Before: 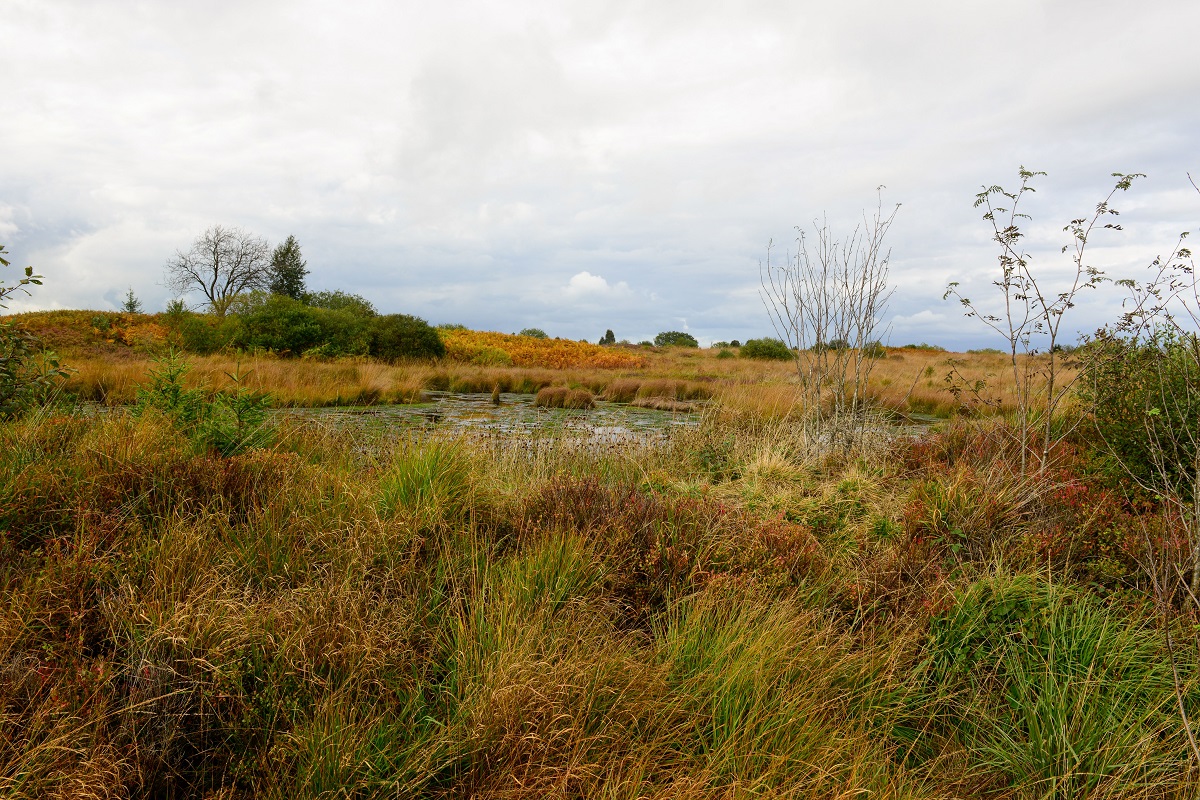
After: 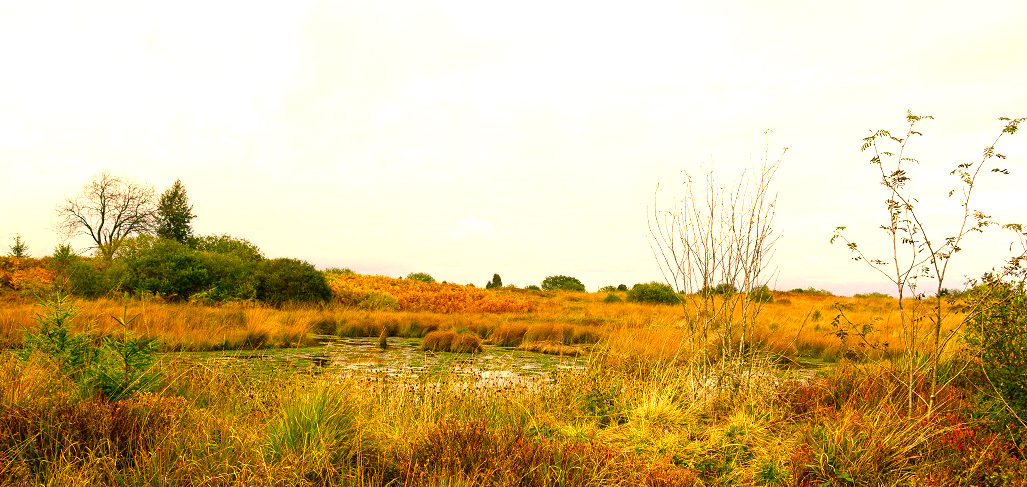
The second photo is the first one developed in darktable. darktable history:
crop and rotate: left 9.455%, top 7.112%, right 4.931%, bottom 31.901%
color balance rgb: shadows lift › chroma 2.581%, shadows lift › hue 189.02°, perceptual saturation grading › global saturation 0.321%, perceptual saturation grading › highlights -34.002%, perceptual saturation grading › mid-tones 14.962%, perceptual saturation grading › shadows 47.807%, perceptual brilliance grading › global brilliance 30.035%, global vibrance 20%
color correction: highlights a* 18.29, highlights b* 36.01, shadows a* 1.1, shadows b* 5.91, saturation 1.01
